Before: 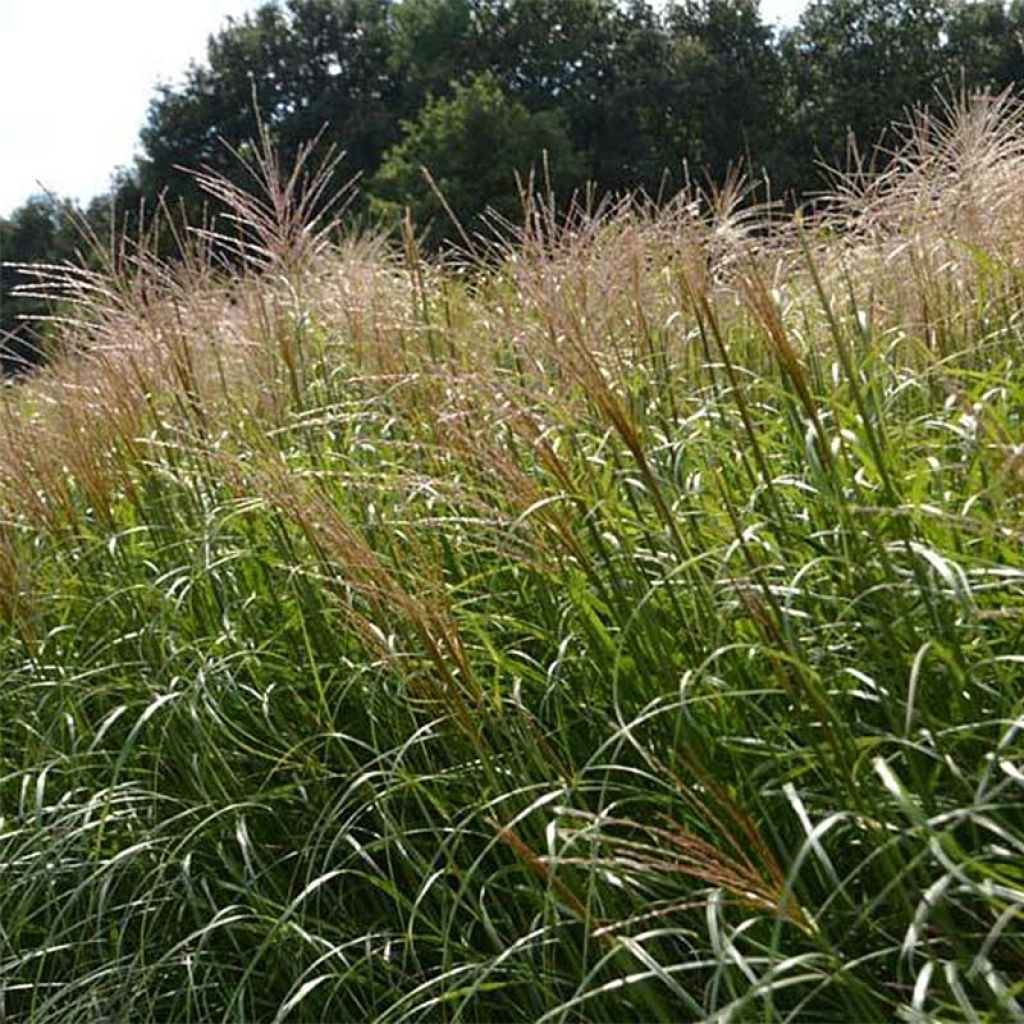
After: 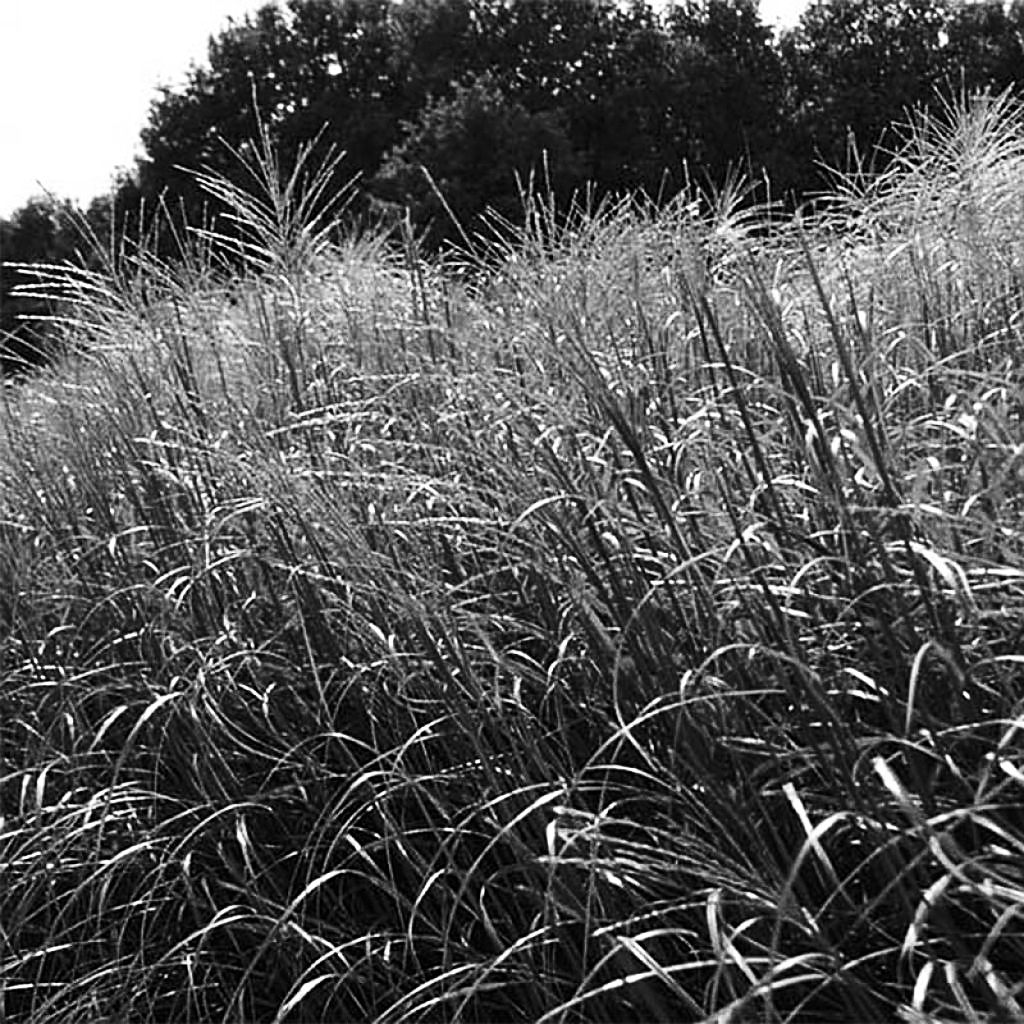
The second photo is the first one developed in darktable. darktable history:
color calibration: output gray [0.28, 0.41, 0.31, 0], illuminant same as pipeline (D50), adaptation none (bypass), x 0.332, y 0.334, temperature 5018.11 K
sharpen: on, module defaults
contrast brightness saturation: contrast 0.246, saturation -0.314
